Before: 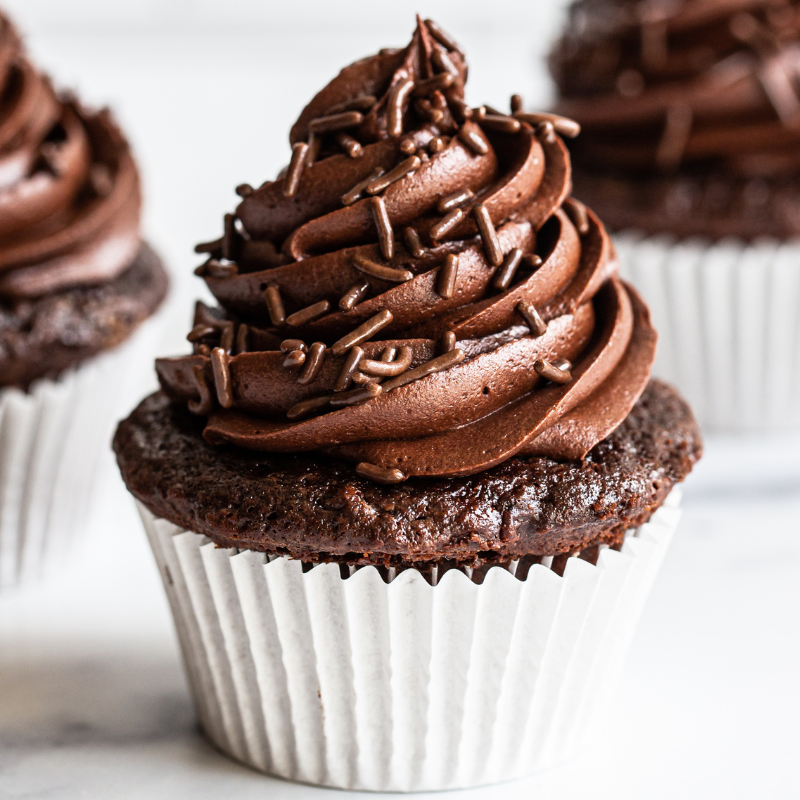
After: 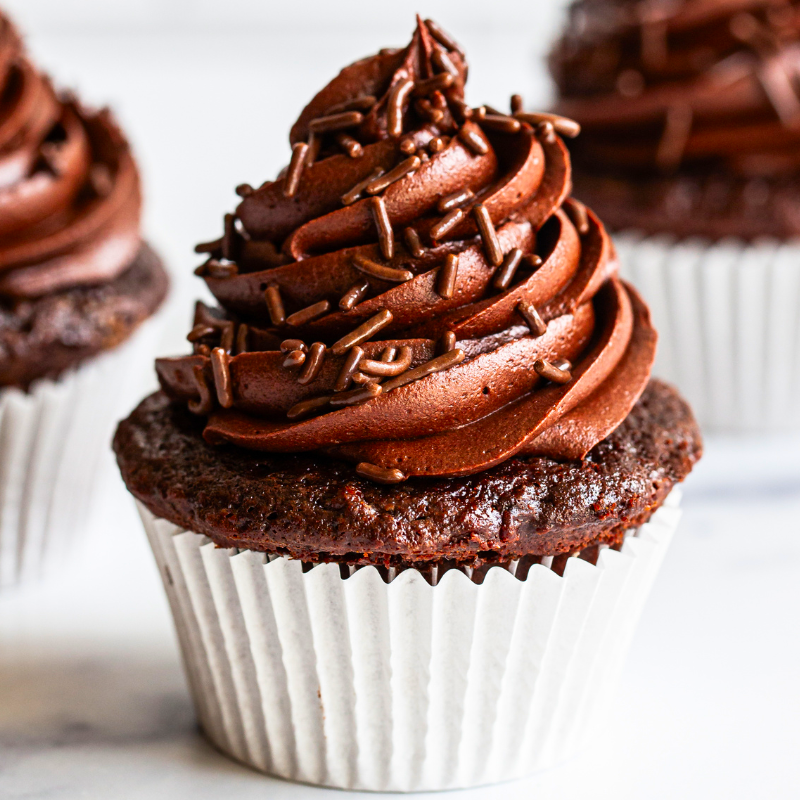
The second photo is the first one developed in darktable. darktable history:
contrast brightness saturation: saturation 0.51
